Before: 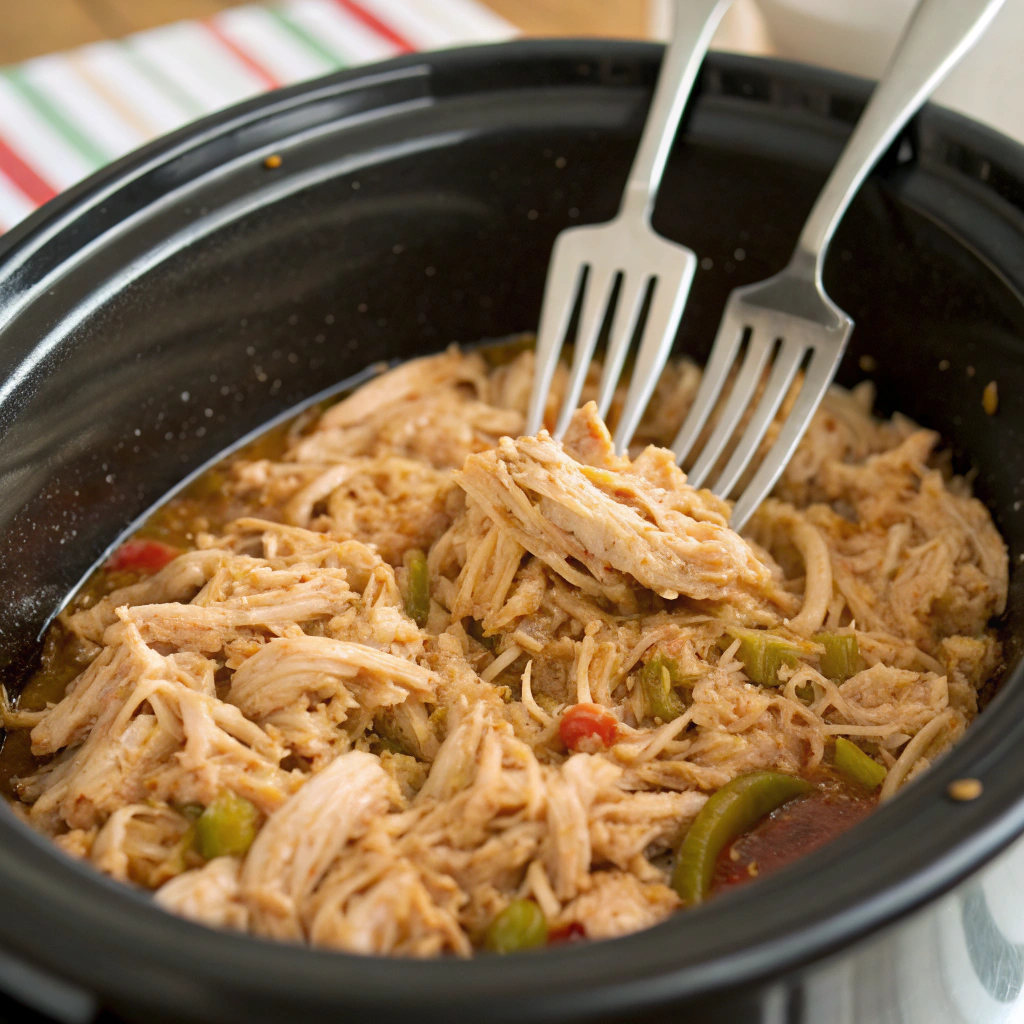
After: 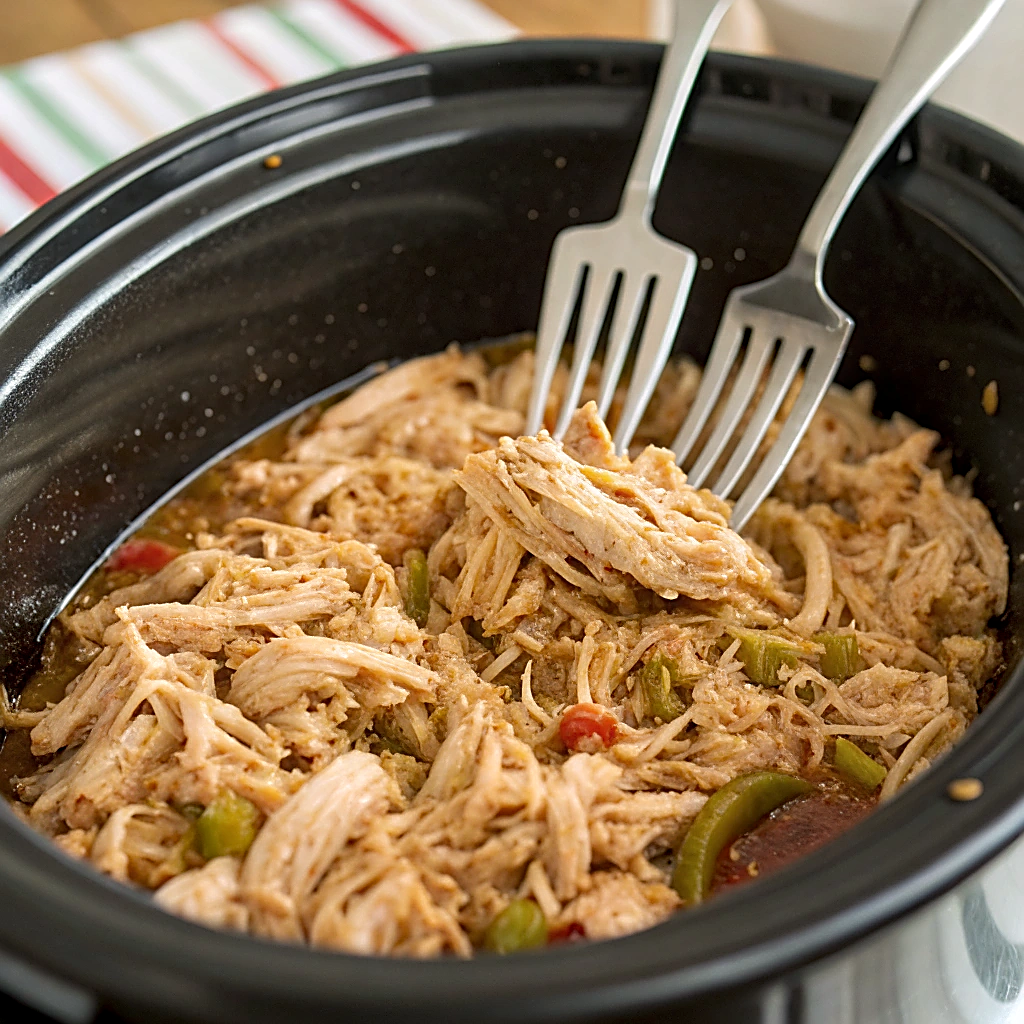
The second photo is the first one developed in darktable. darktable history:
local contrast: on, module defaults
sharpen: amount 0.911
